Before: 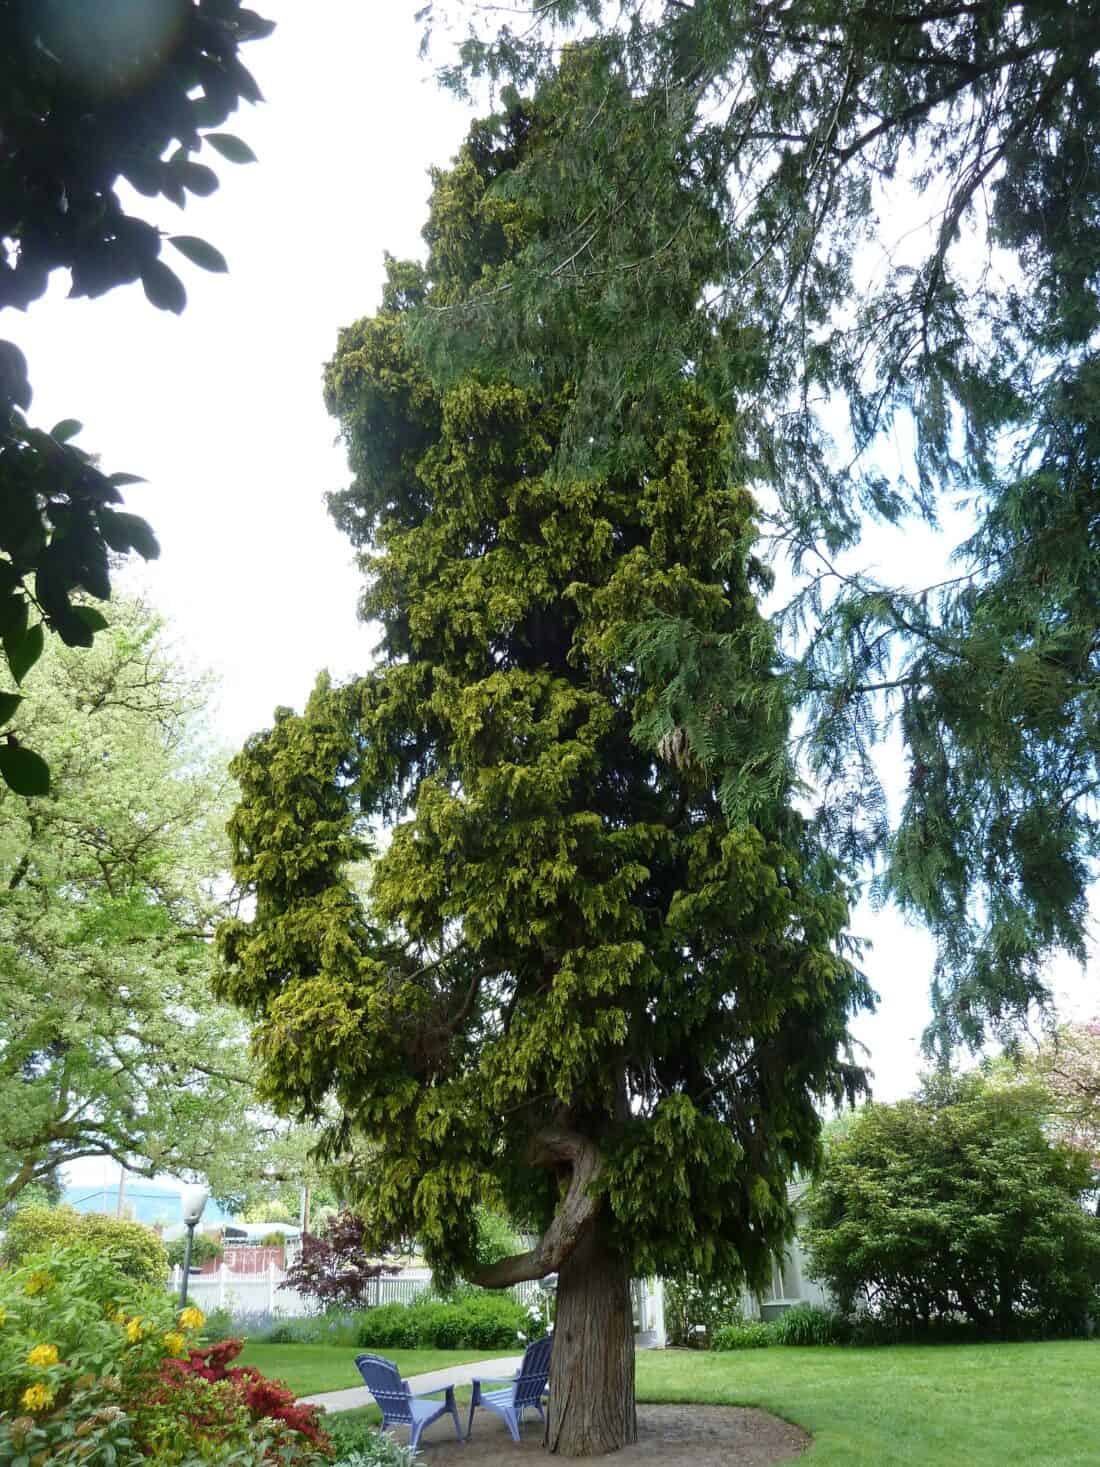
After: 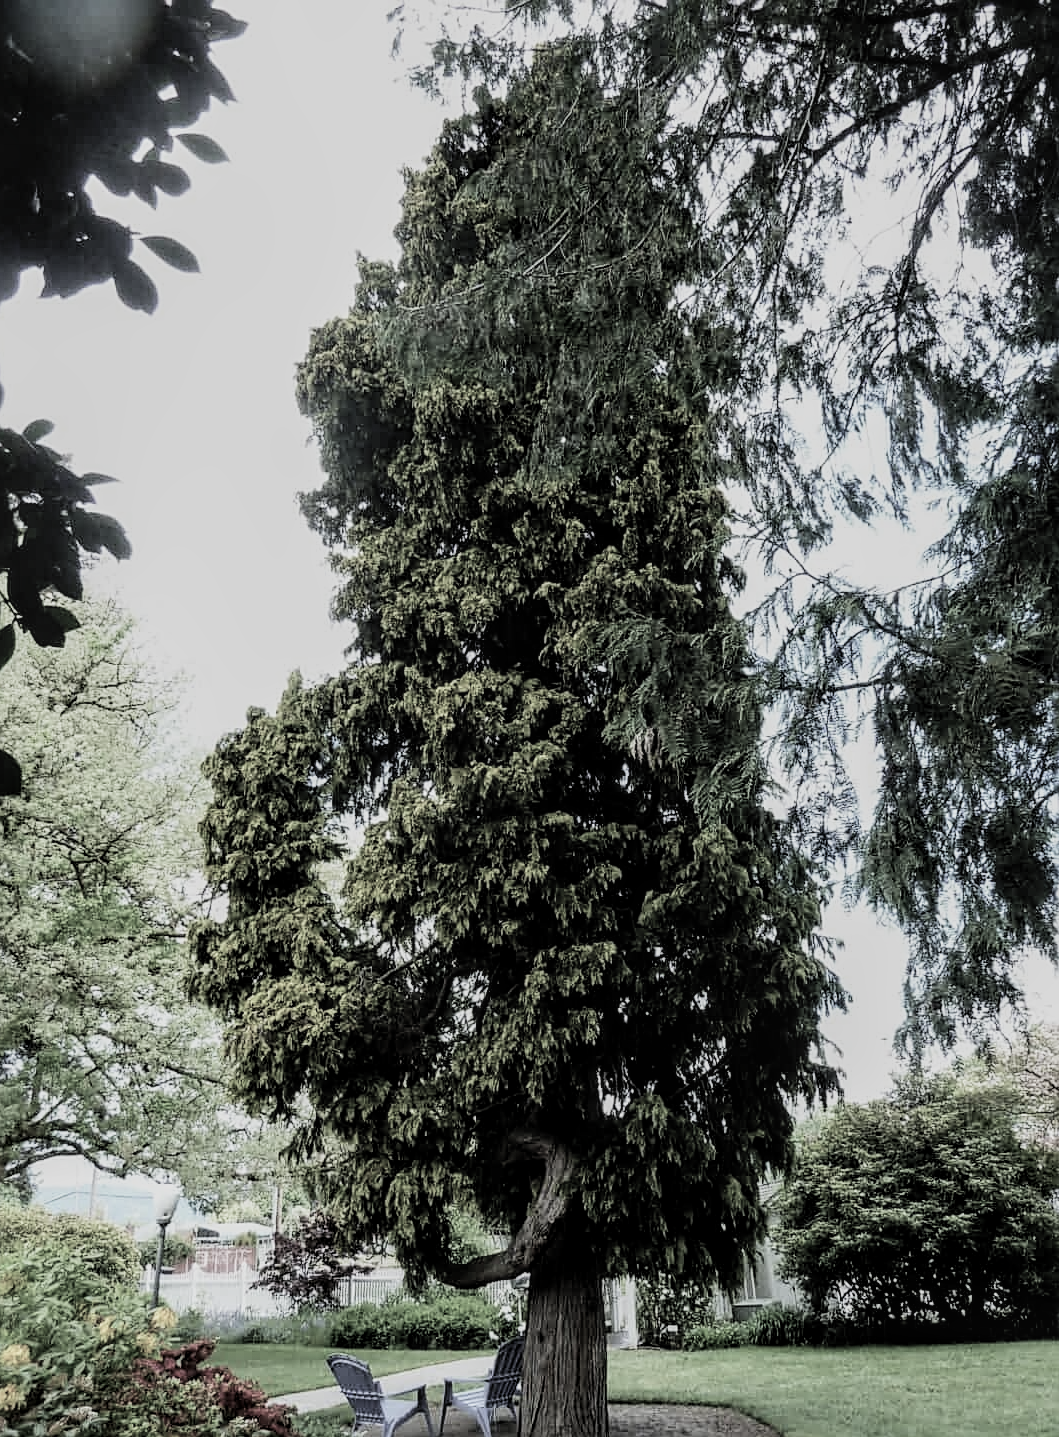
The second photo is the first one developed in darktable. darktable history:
filmic rgb: black relative exposure -5.14 EV, white relative exposure 3.98 EV, threshold 3.01 EV, hardness 2.88, contrast 1.3, highlights saturation mix -30.92%, preserve chrominance RGB euclidean norm, color science v5 (2021), contrast in shadows safe, contrast in highlights safe, enable highlight reconstruction true
local contrast: on, module defaults
crop and rotate: left 2.574%, right 1.116%, bottom 2.009%
sharpen: on, module defaults
